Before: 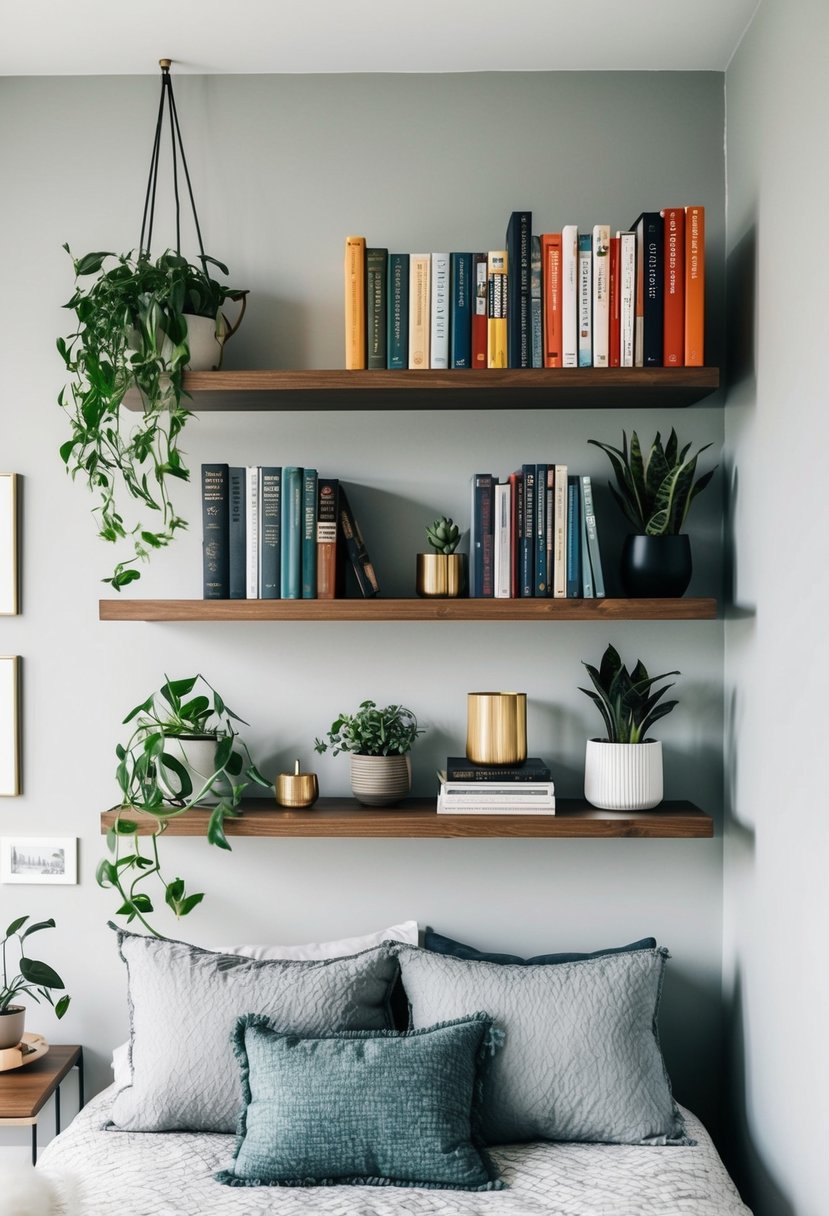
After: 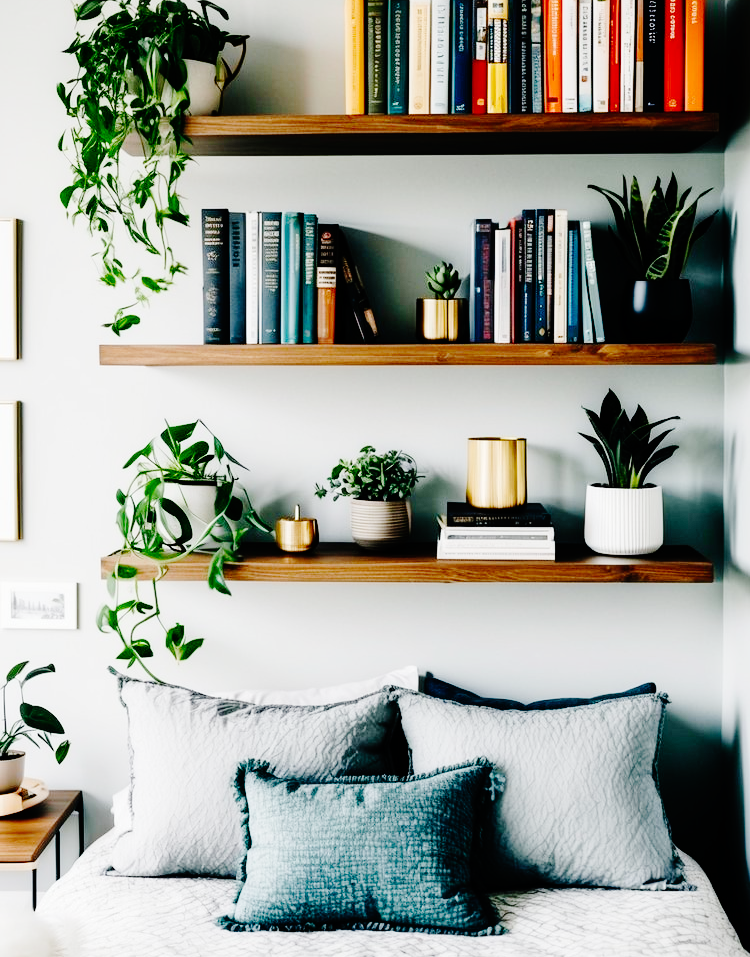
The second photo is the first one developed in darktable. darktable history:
base curve: curves: ch0 [(0, 0) (0.036, 0.01) (0.123, 0.254) (0.258, 0.504) (0.507, 0.748) (1, 1)], preserve colors none
crop: top 21.004%, right 9.444%, bottom 0.223%
